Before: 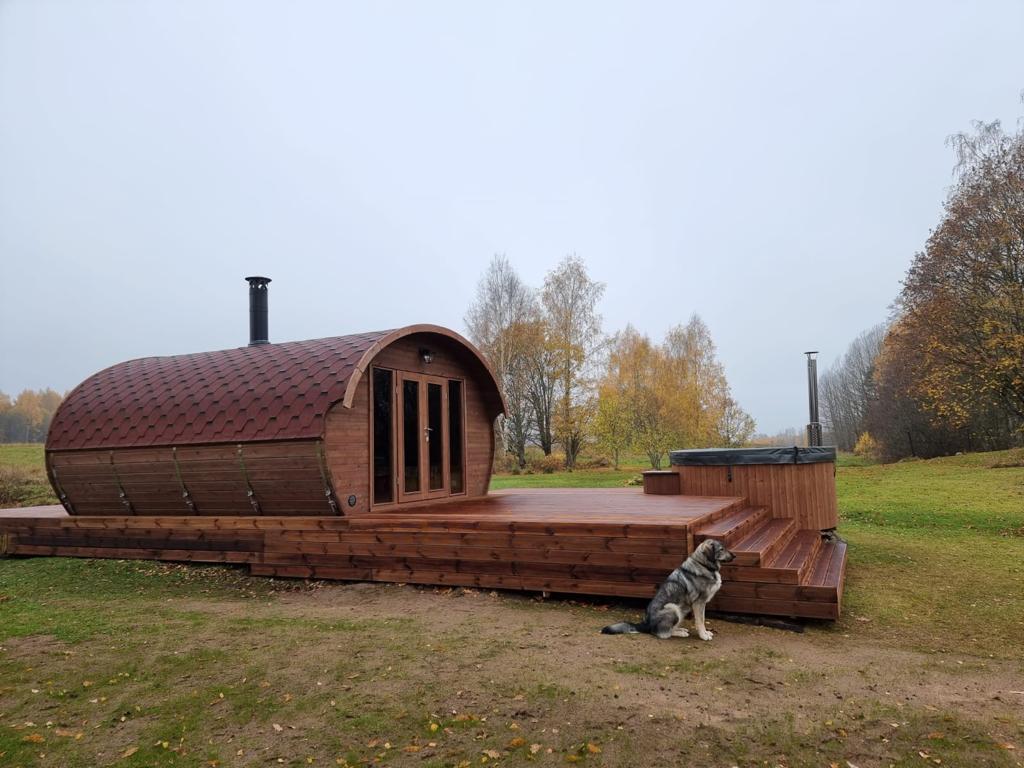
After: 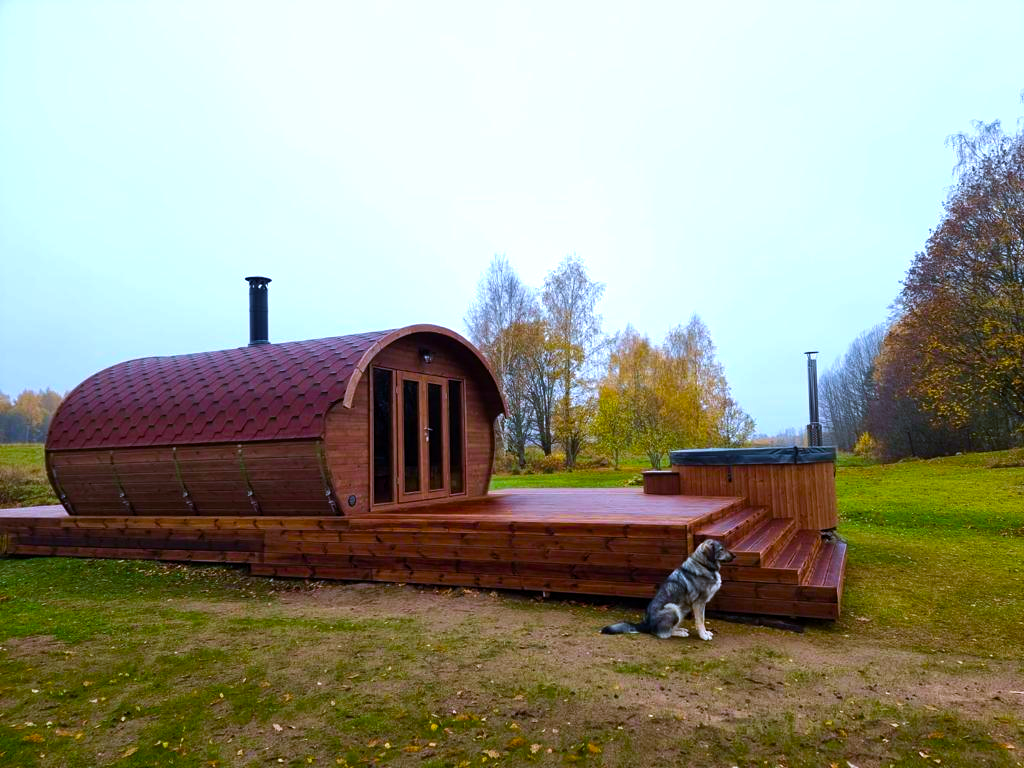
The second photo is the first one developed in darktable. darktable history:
color balance rgb: linear chroma grading › global chroma 9%, perceptual saturation grading › global saturation 36%, perceptual saturation grading › shadows 35%, perceptual brilliance grading › global brilliance 15%, perceptual brilliance grading › shadows -35%, global vibrance 15%
velvia: on, module defaults
white balance: red 0.926, green 1.003, blue 1.133
